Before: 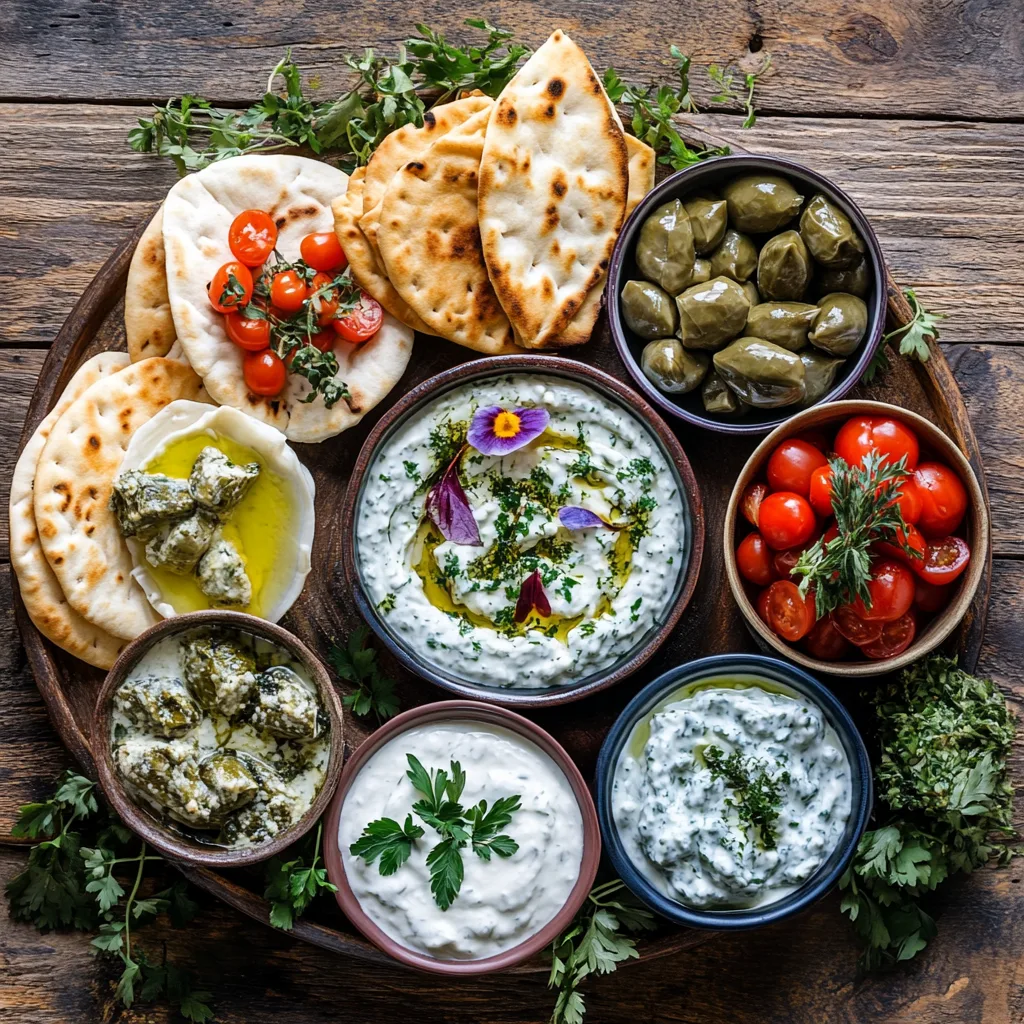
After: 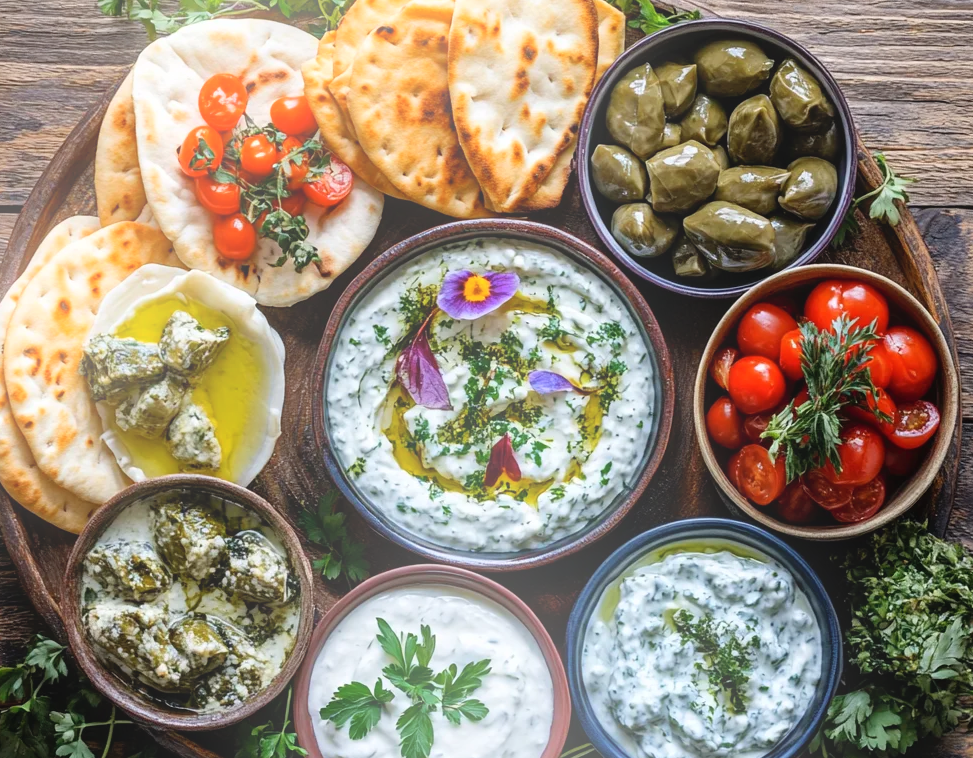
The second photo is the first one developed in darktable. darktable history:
crop and rotate: left 2.991%, top 13.302%, right 1.981%, bottom 12.636%
tone equalizer: on, module defaults
bloom: on, module defaults
